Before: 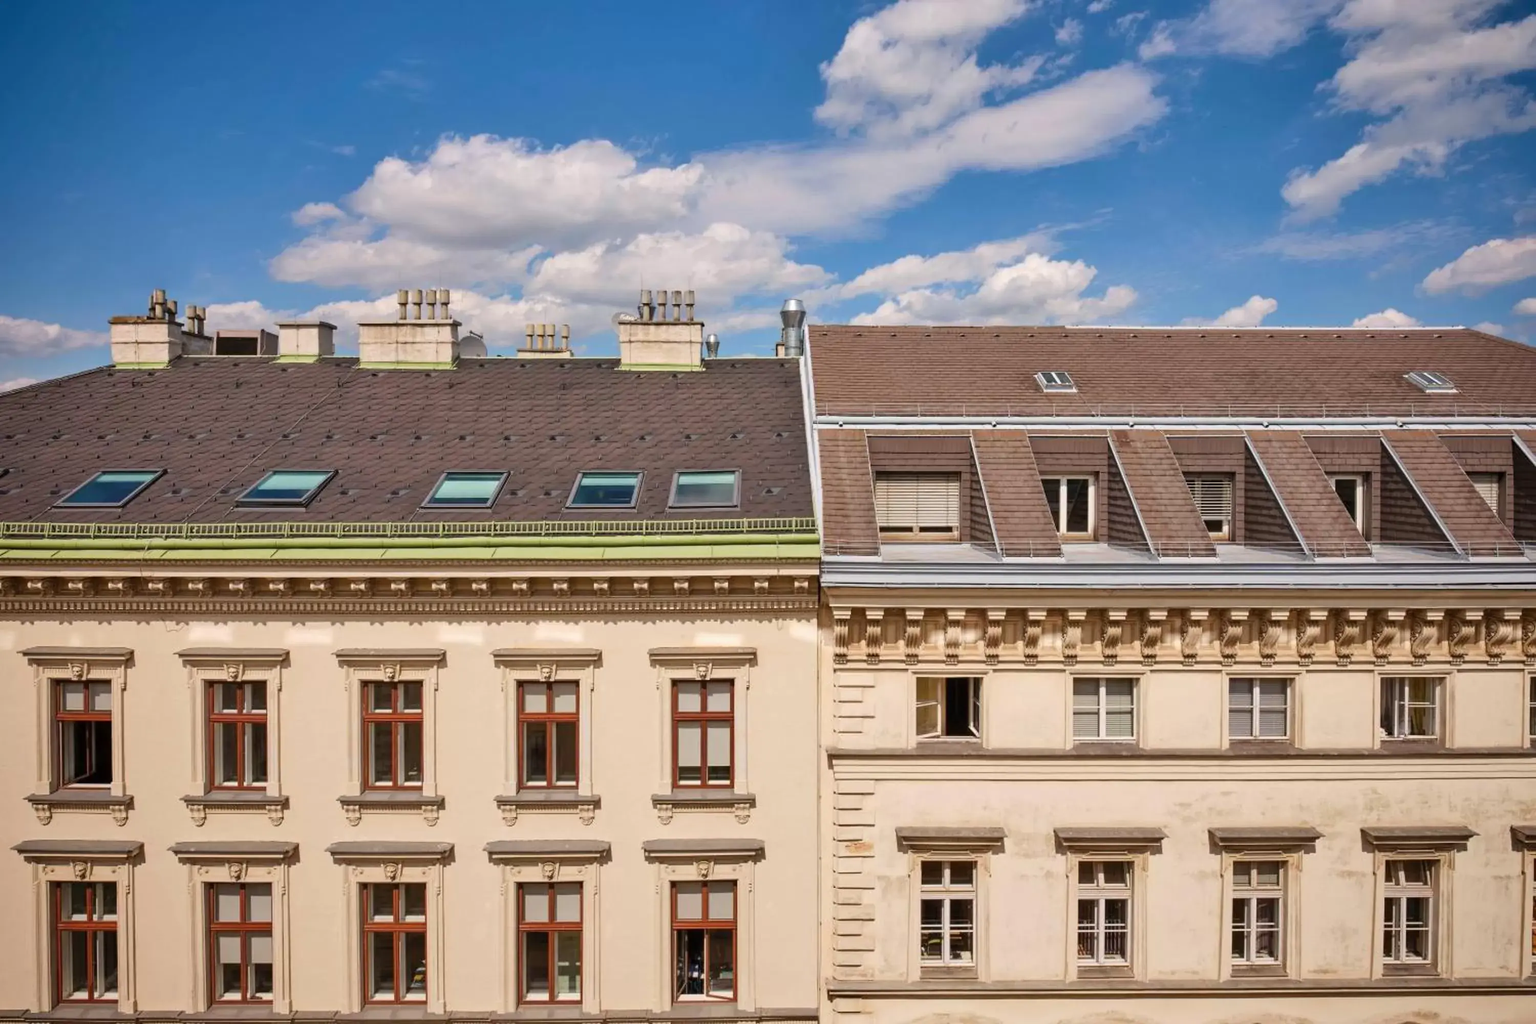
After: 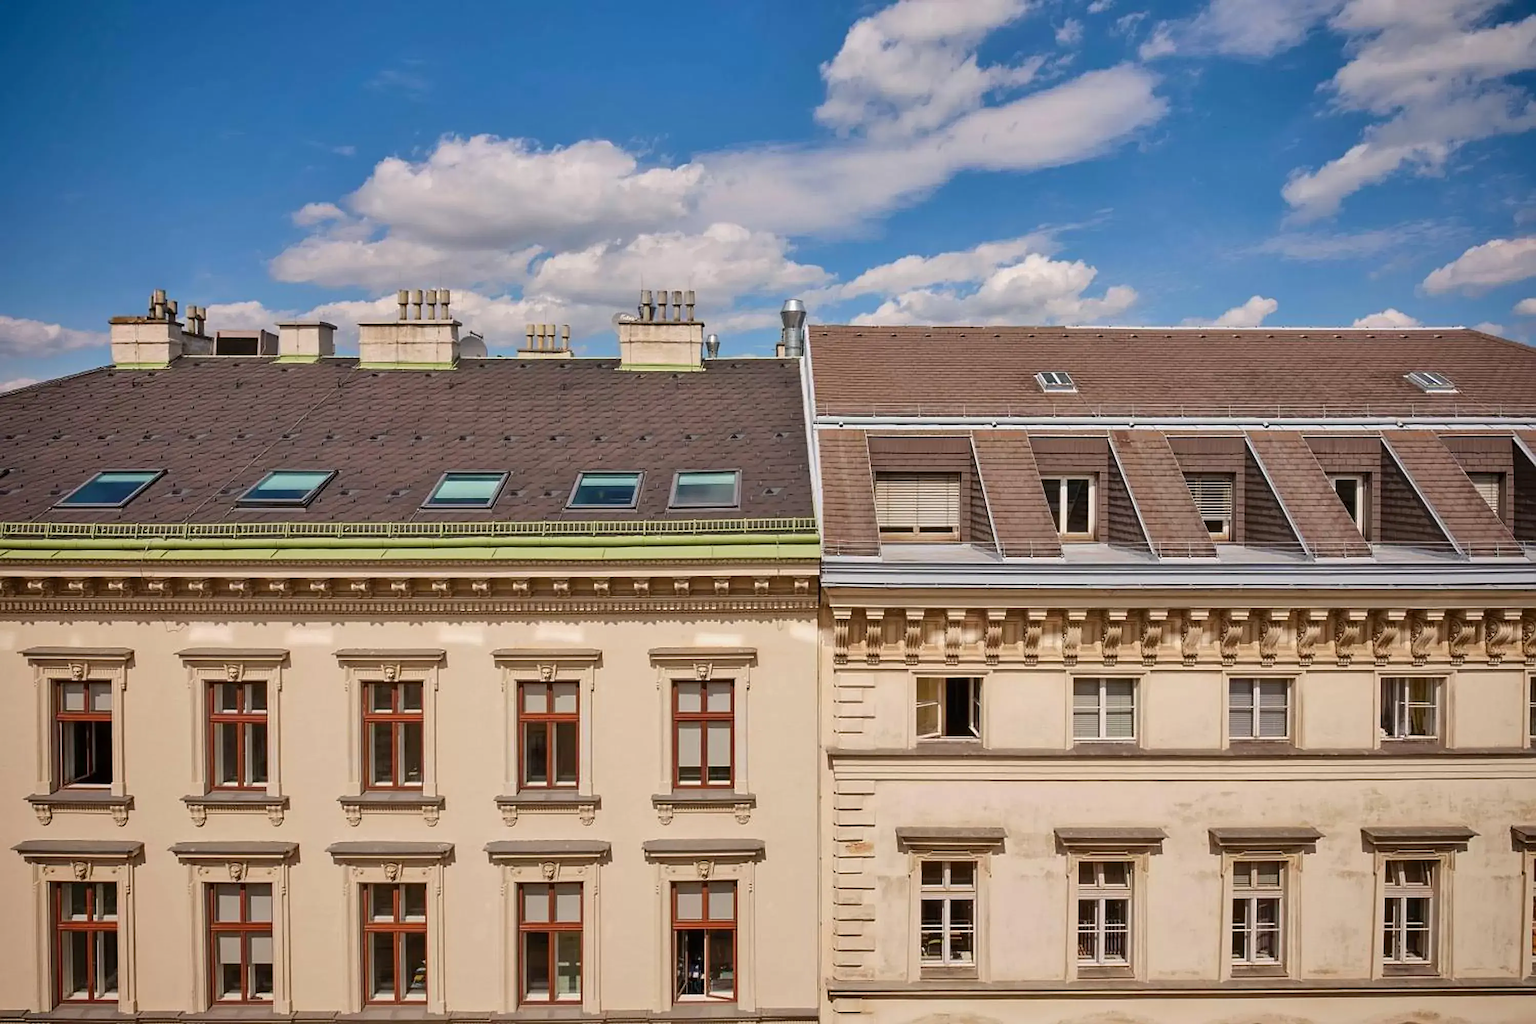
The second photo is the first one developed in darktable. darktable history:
sharpen: on, module defaults
shadows and highlights: shadows -20.27, white point adjustment -1.83, highlights -35.1
